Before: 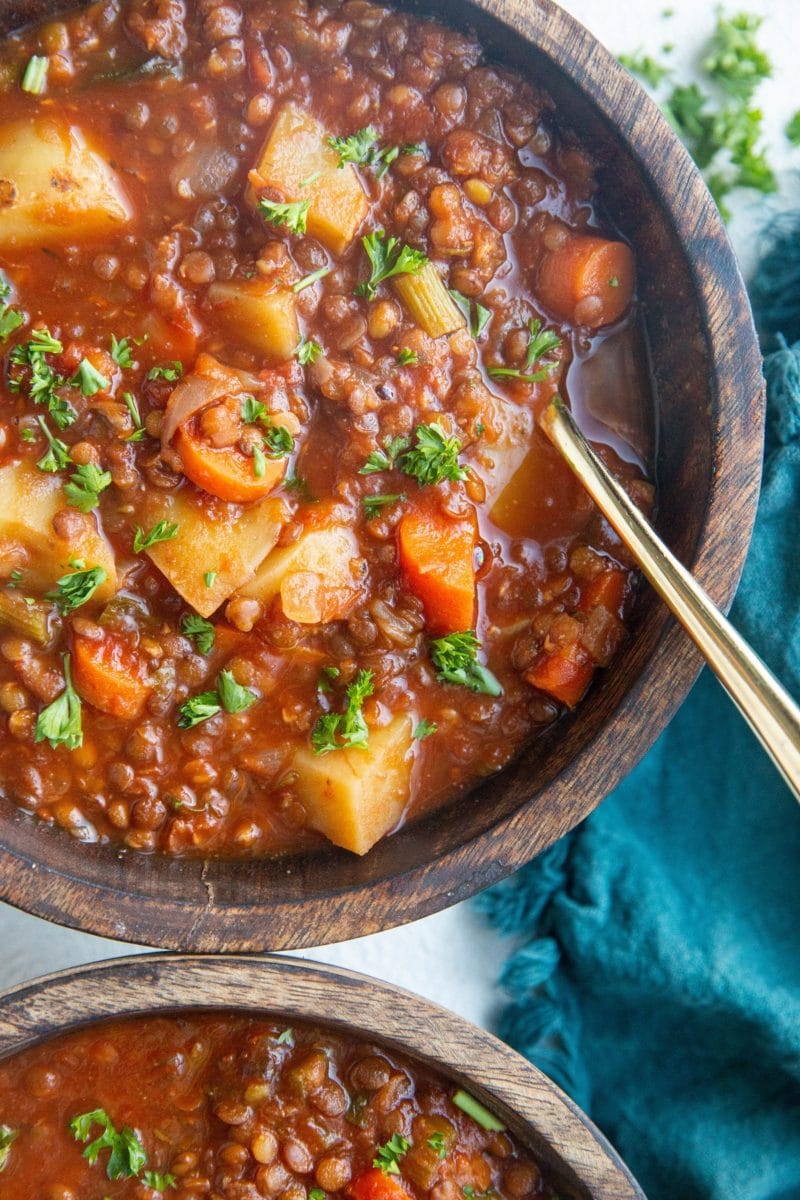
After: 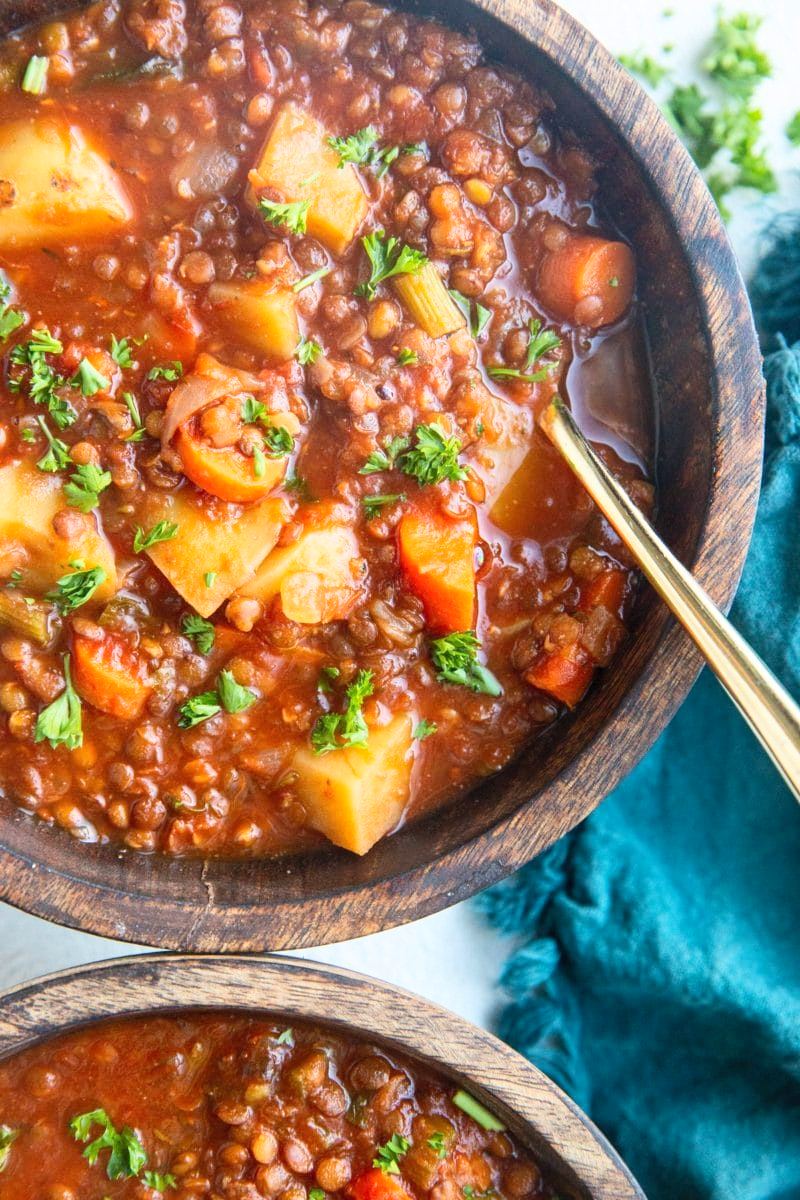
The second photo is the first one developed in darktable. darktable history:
contrast brightness saturation: contrast 0.2, brightness 0.153, saturation 0.148
